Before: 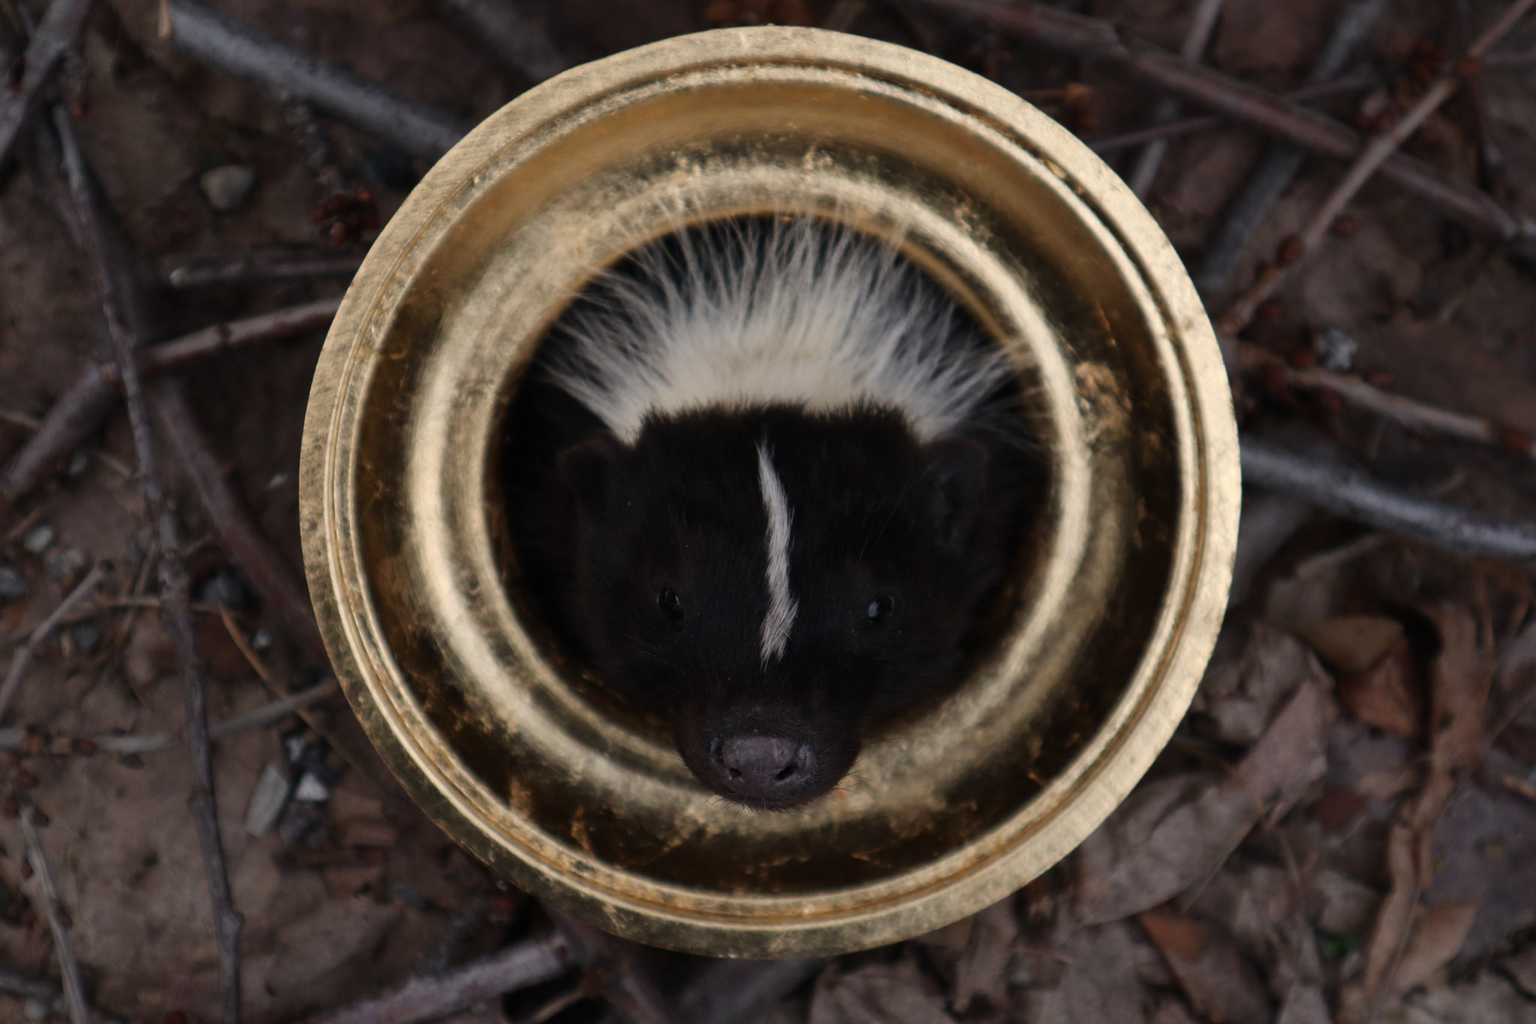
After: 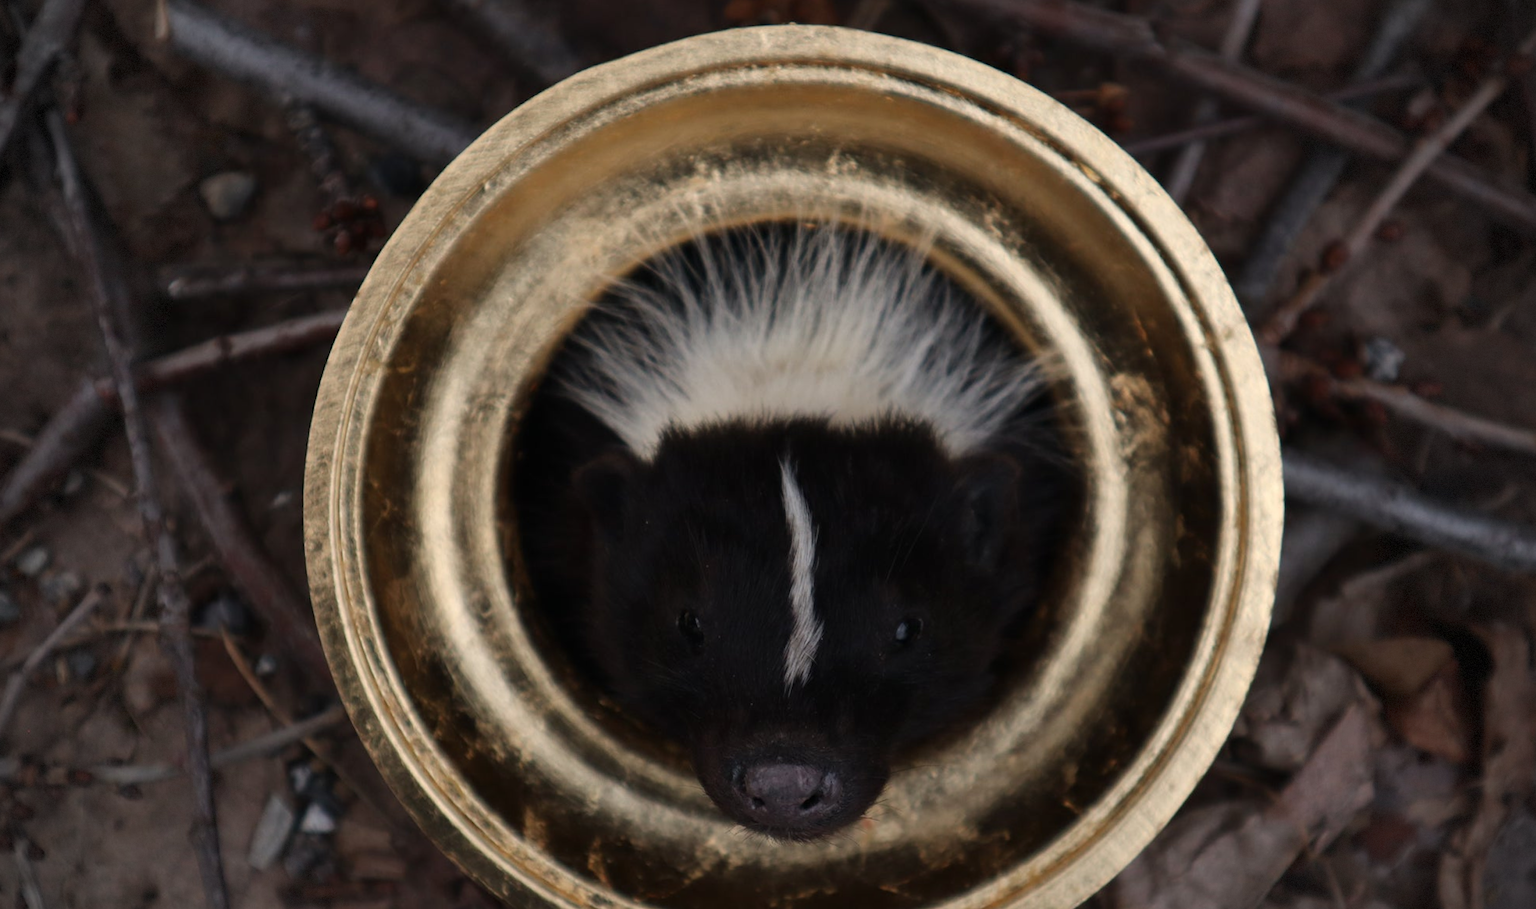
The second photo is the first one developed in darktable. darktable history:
vignetting: dithering 8-bit output, unbound false
crop and rotate: angle 0.2°, left 0.275%, right 3.127%, bottom 14.18%
